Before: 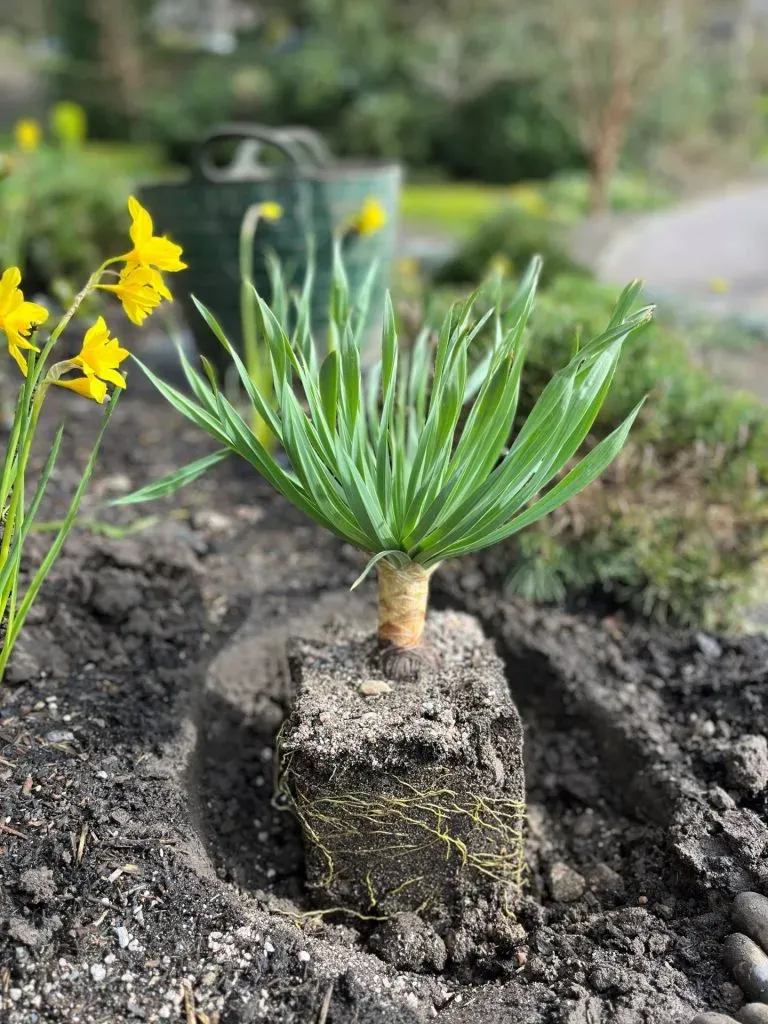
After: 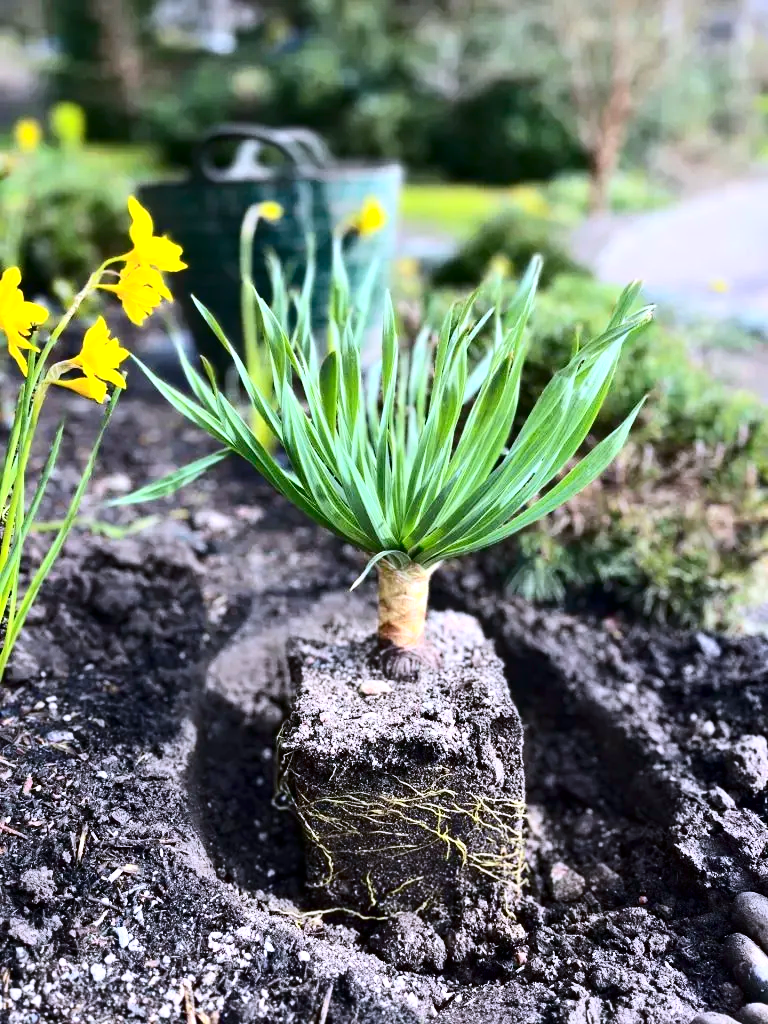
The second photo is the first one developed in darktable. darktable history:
exposure: black level correction 0, exposure 0.5 EV, compensate highlight preservation false
contrast brightness saturation: contrast 0.32, brightness -0.08, saturation 0.17
color calibration: output R [0.999, 0.026, -0.11, 0], output G [-0.019, 1.037, -0.099, 0], output B [0.022, -0.023, 0.902, 0], illuminant custom, x 0.367, y 0.392, temperature 4437.75 K, clip negative RGB from gamut false
